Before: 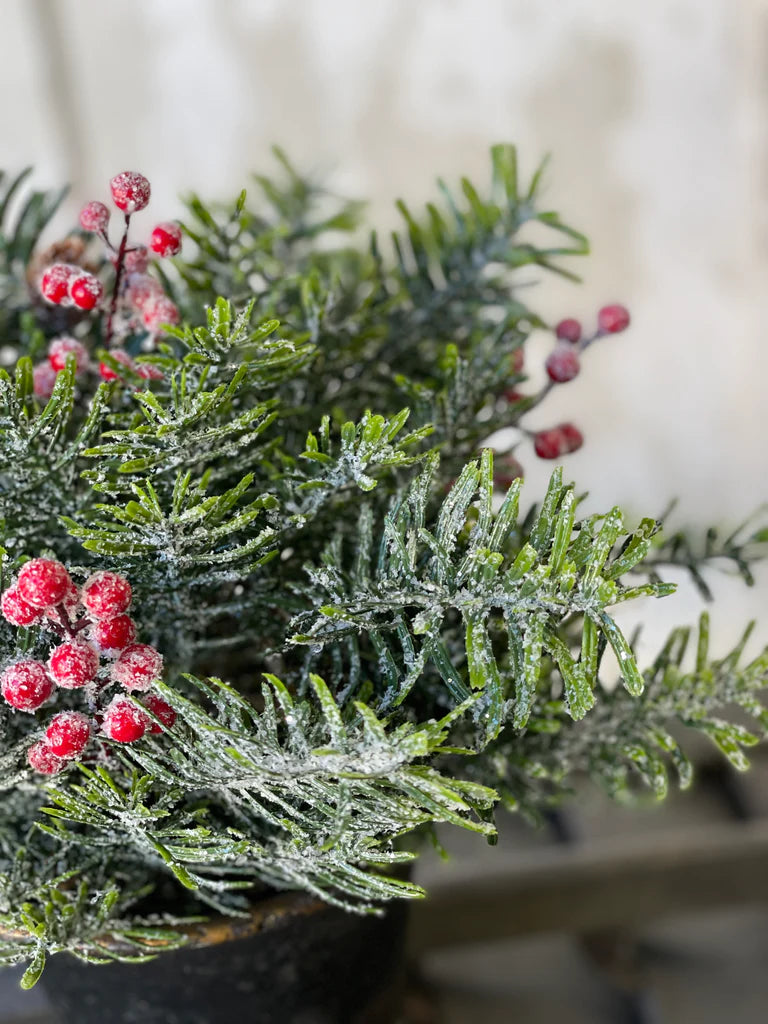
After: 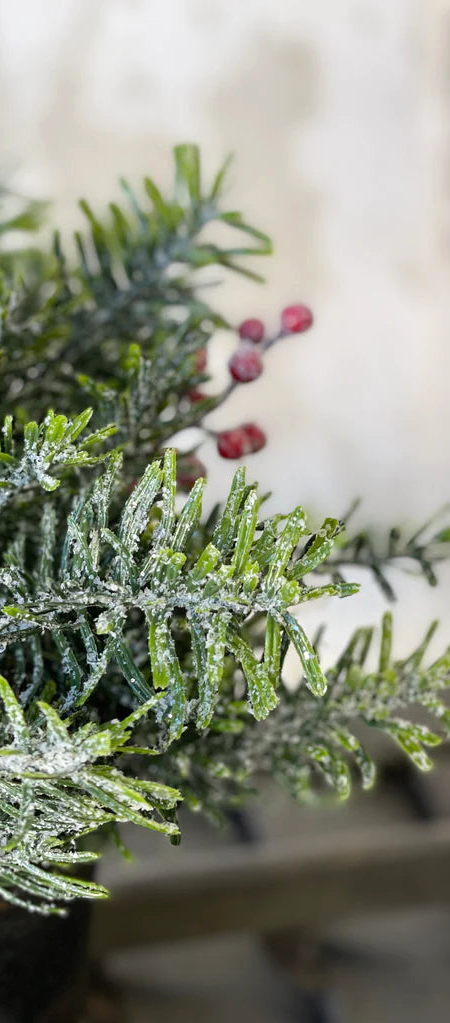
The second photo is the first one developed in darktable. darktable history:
crop: left 41.294%
exposure: exposure 0.134 EV, compensate highlight preservation false
